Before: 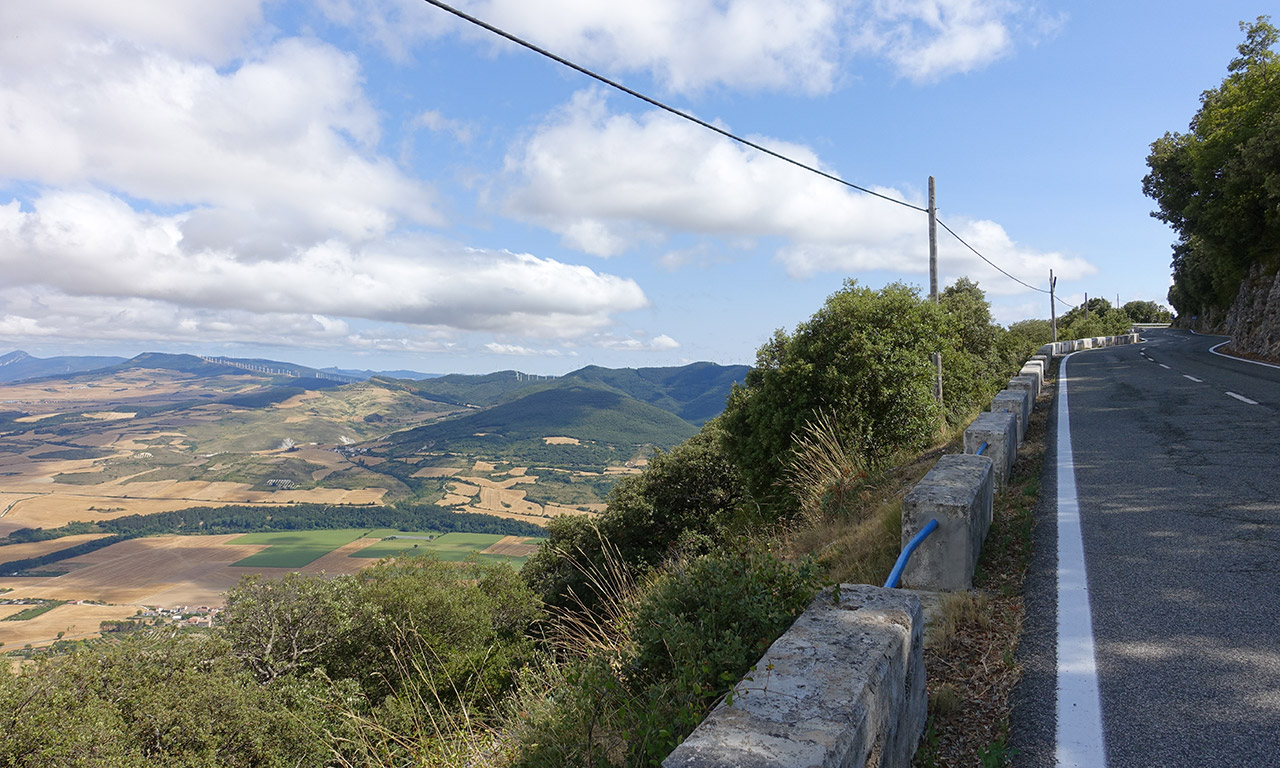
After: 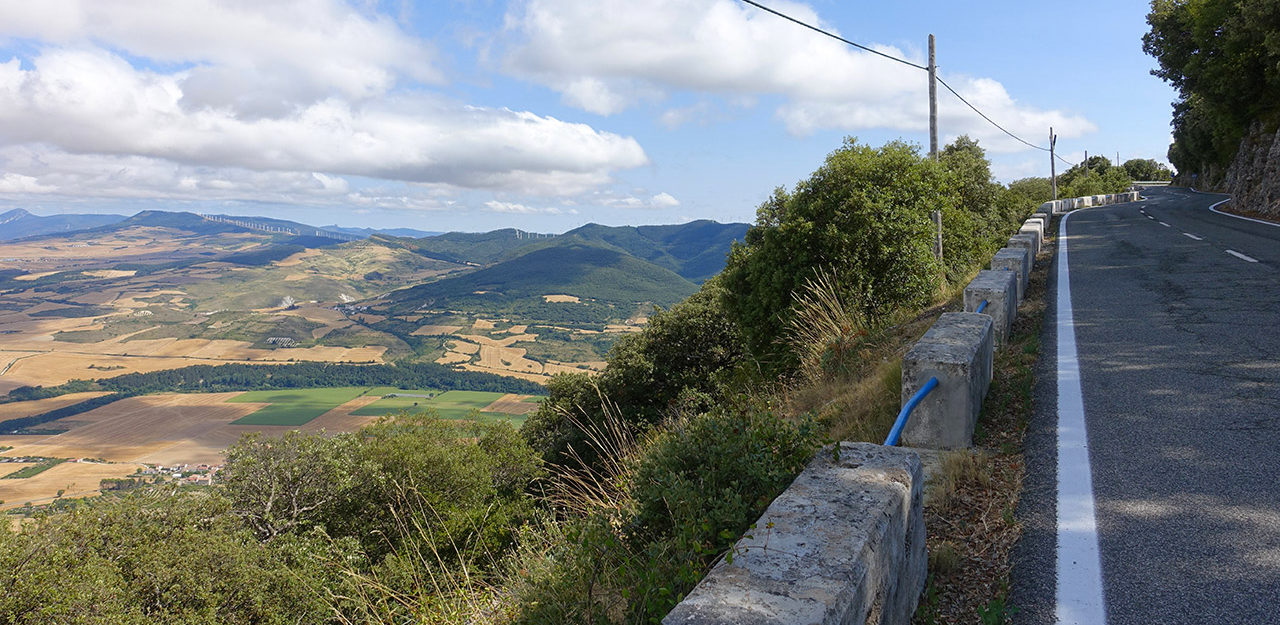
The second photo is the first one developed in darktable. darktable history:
crop and rotate: top 18.507%
color balance: output saturation 110%
